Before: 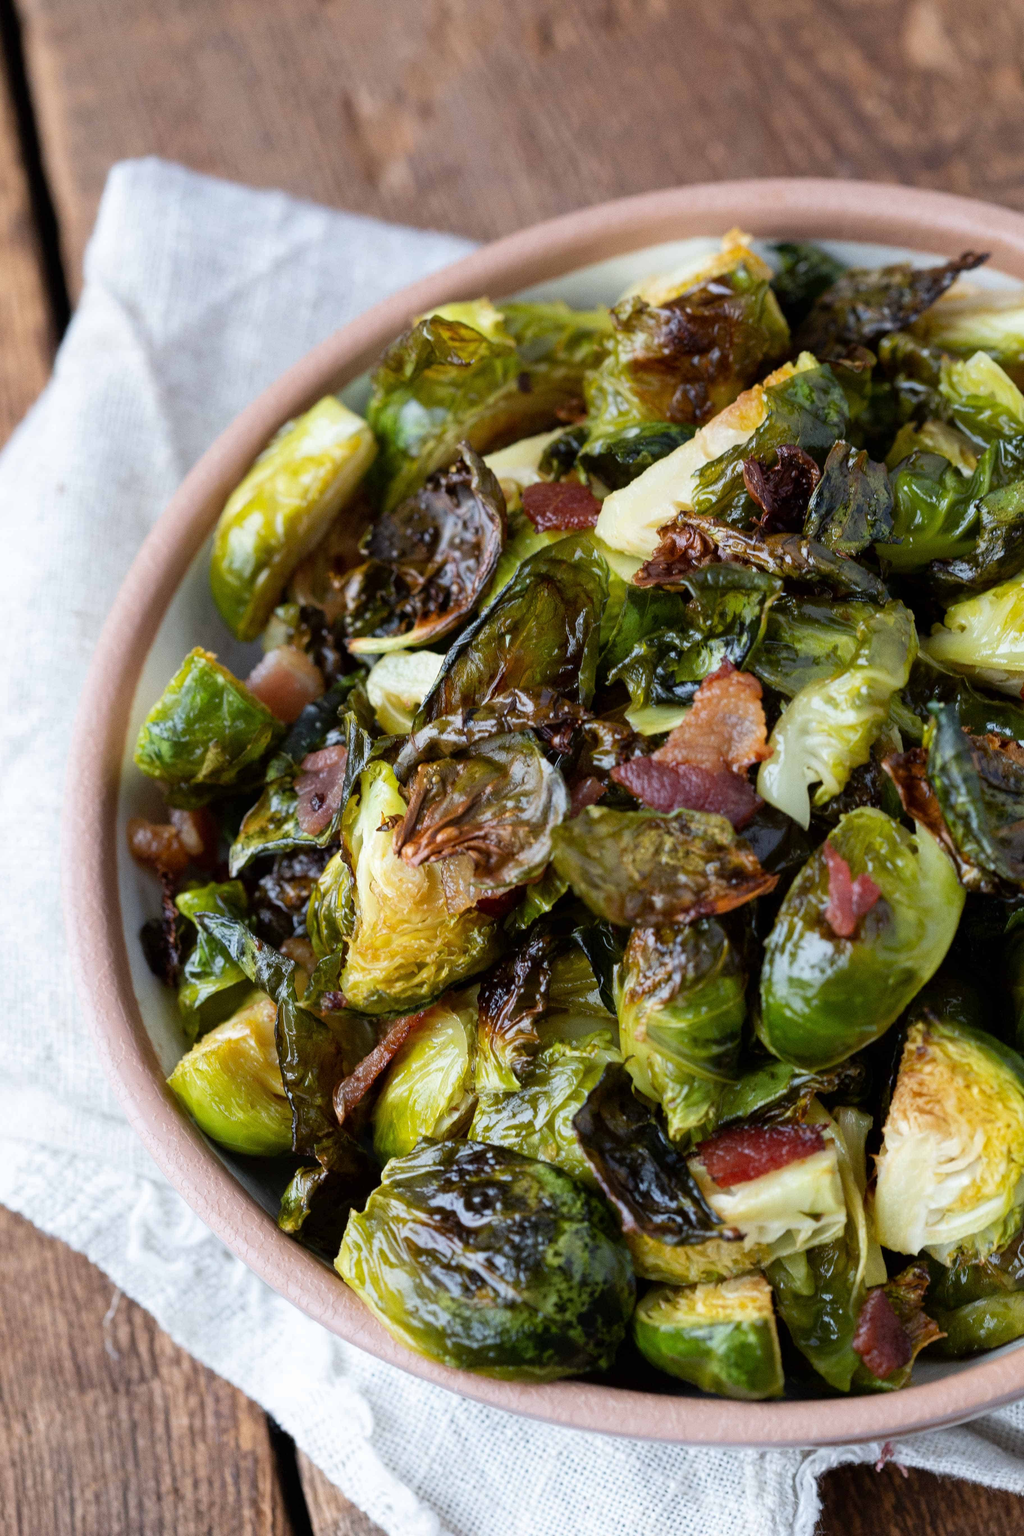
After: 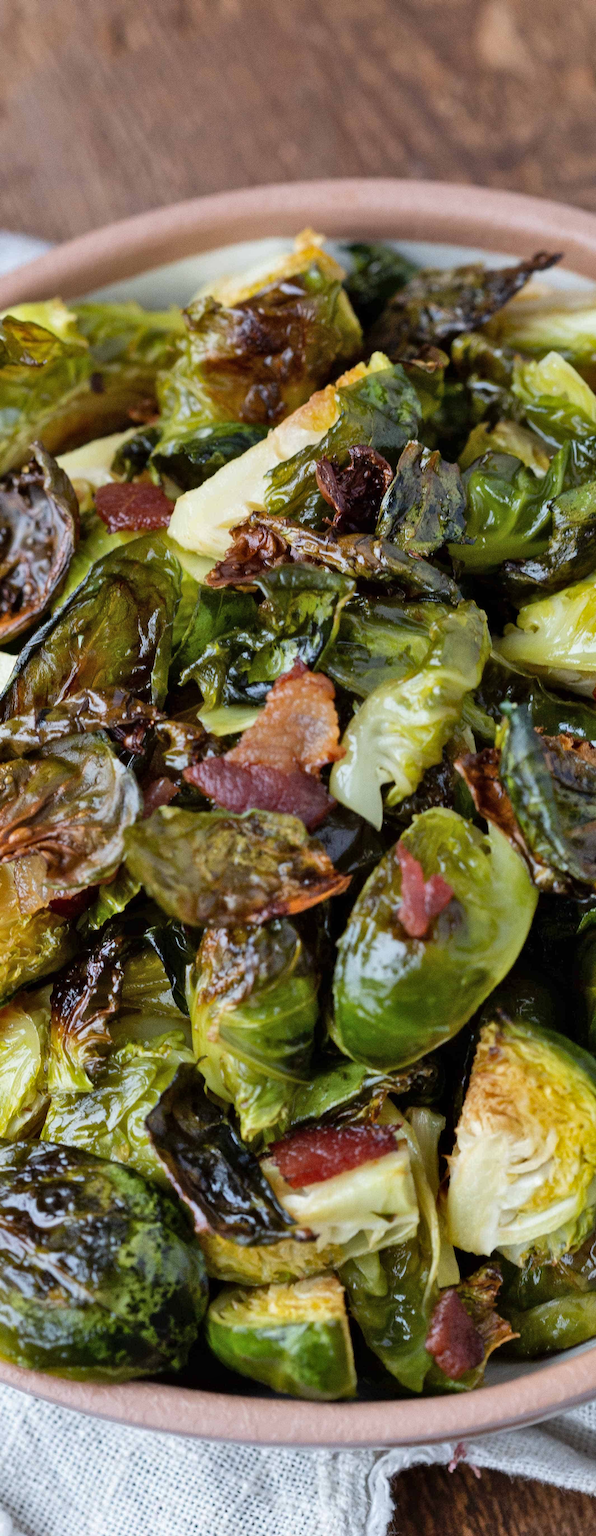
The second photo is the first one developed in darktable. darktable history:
shadows and highlights: shadows 53.19, soften with gaussian
crop: left 41.793%
